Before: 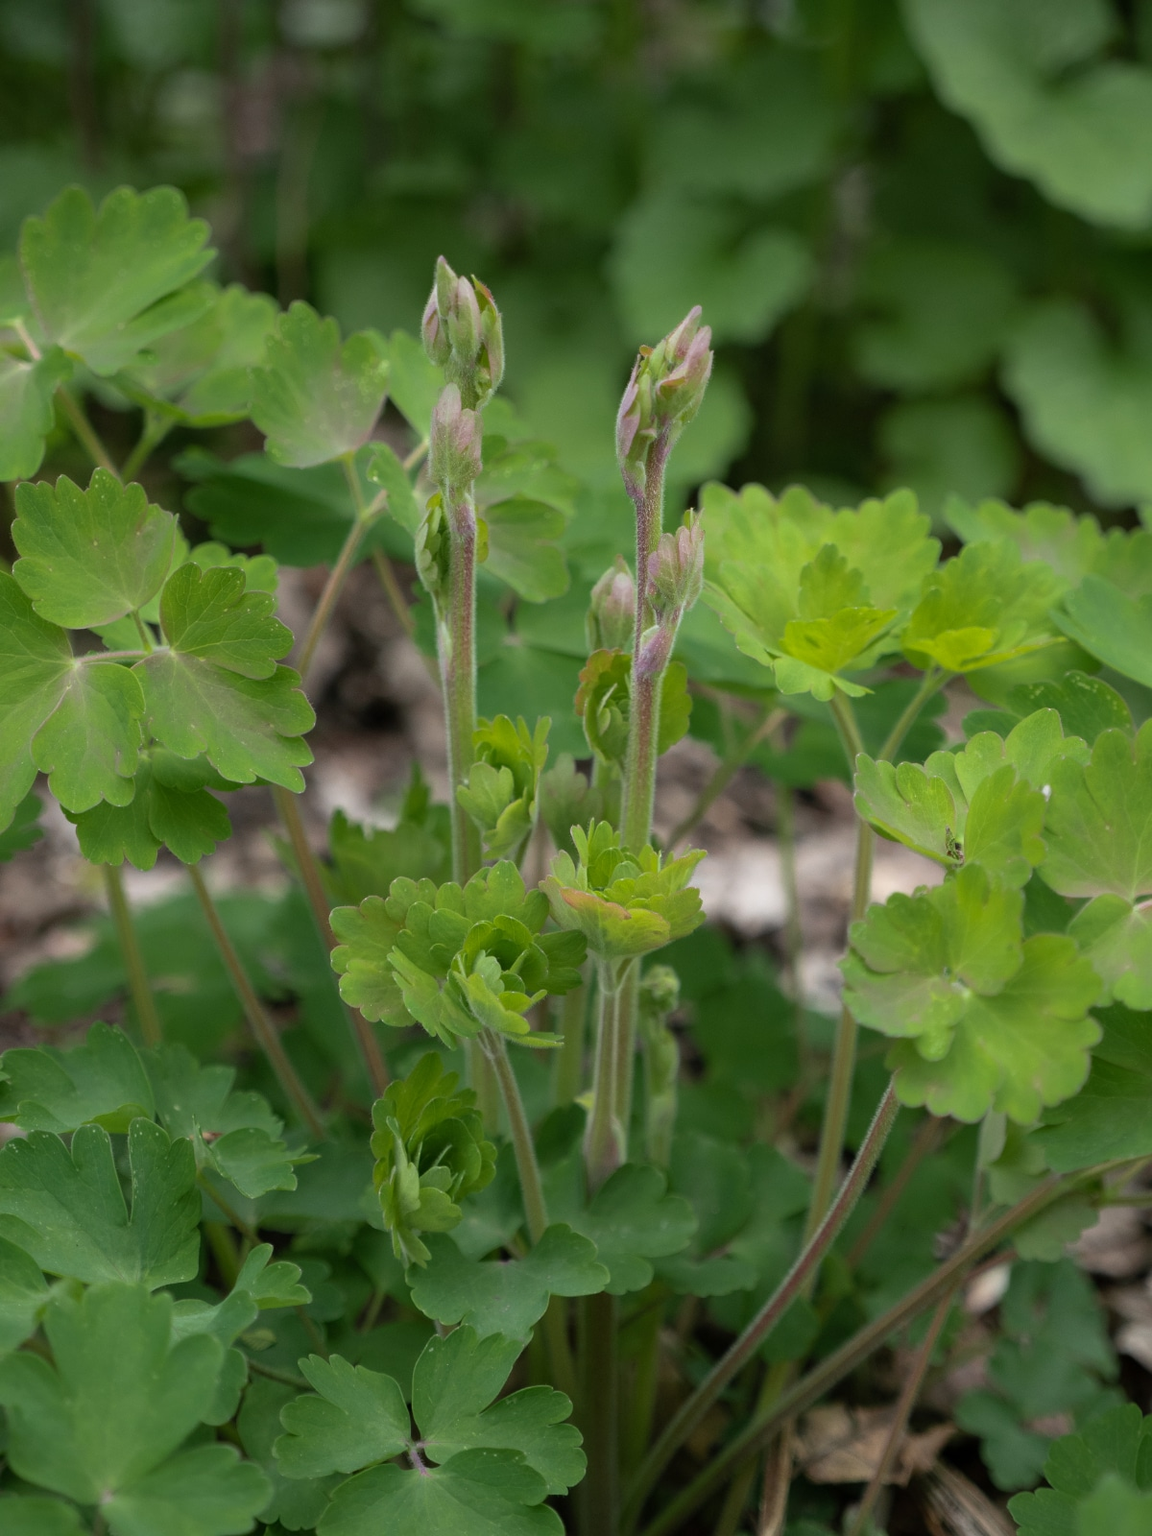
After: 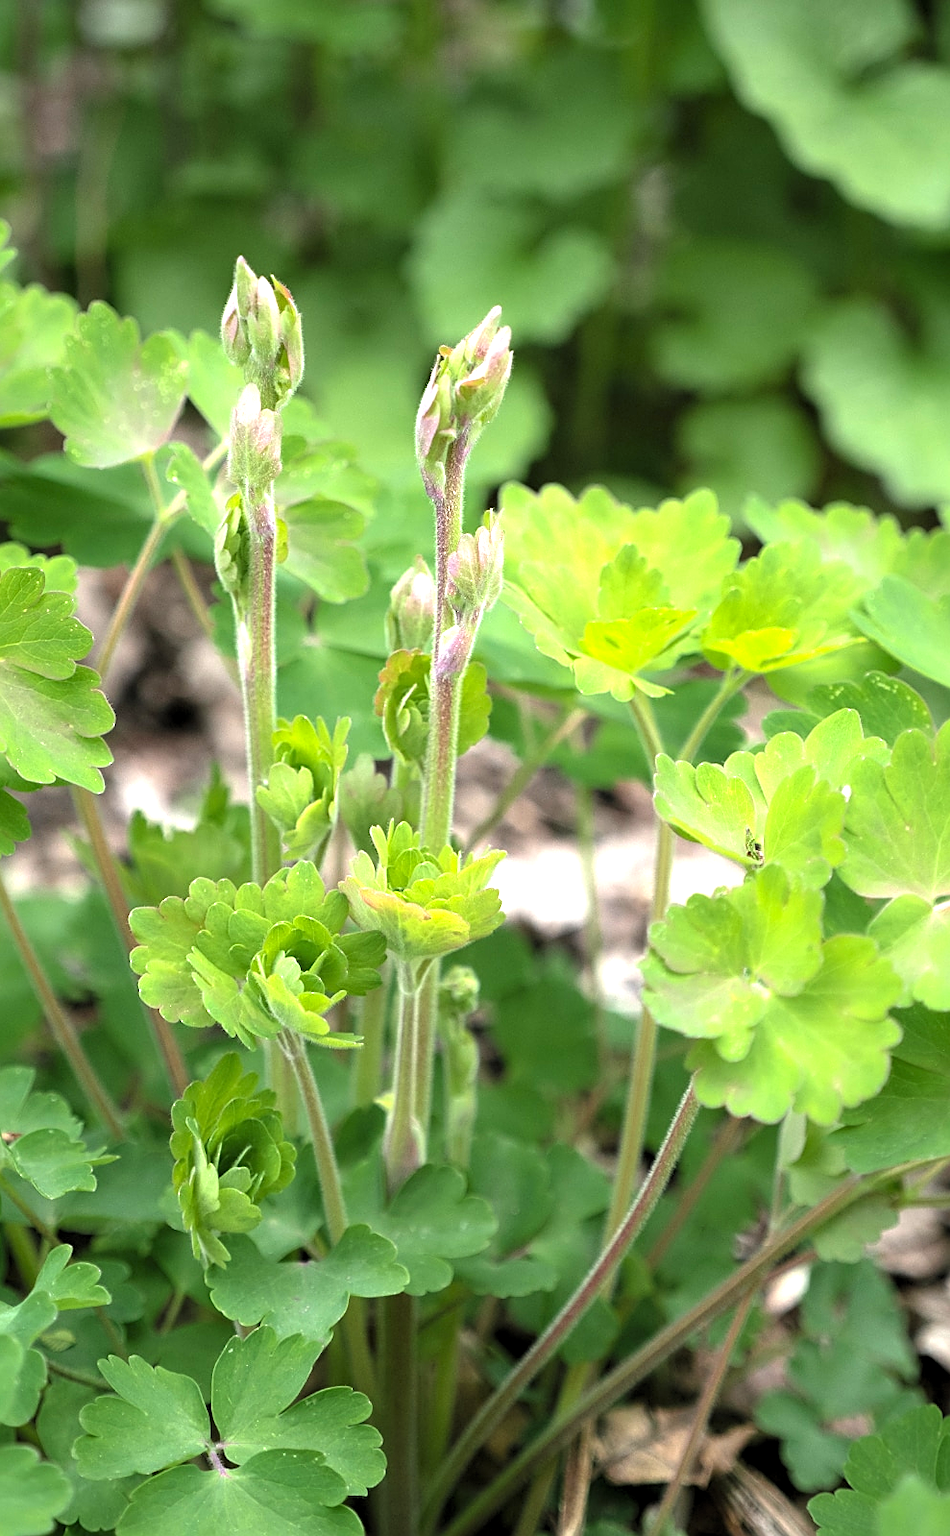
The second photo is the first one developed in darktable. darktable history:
exposure: black level correction 0, exposure 1.199 EV, compensate exposure bias true, compensate highlight preservation false
crop: left 17.475%, bottom 0.05%
sharpen: on, module defaults
tone equalizer: on, module defaults
levels: black 0.081%, levels [0.055, 0.477, 0.9]
